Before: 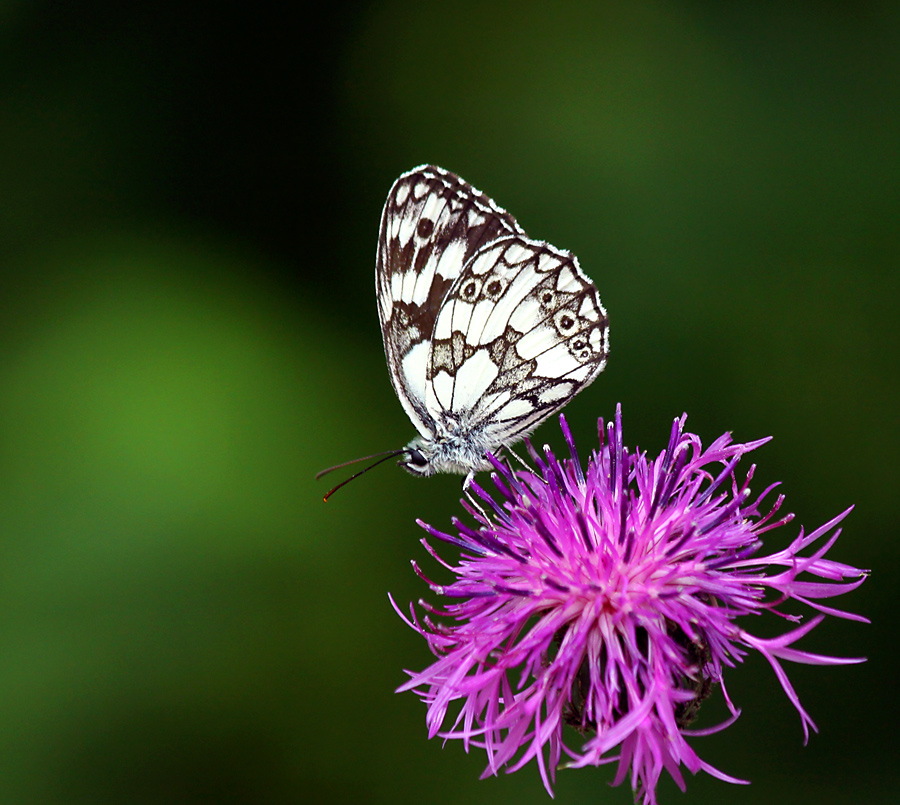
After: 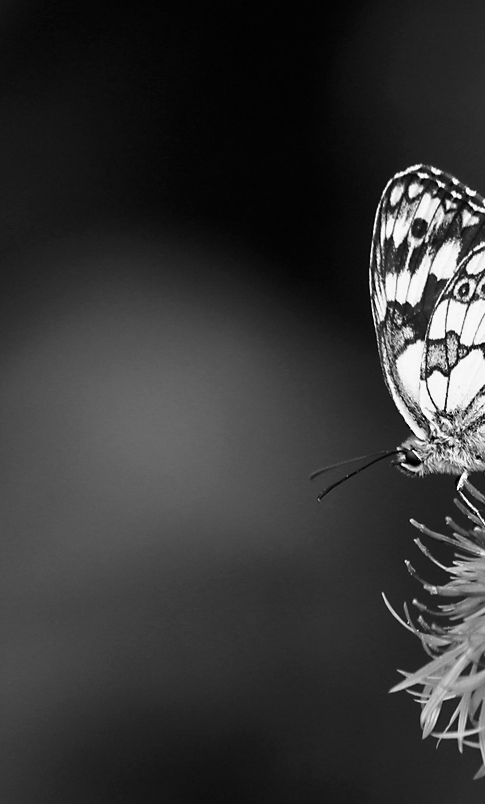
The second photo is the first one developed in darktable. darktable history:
tone equalizer: on, module defaults
crop: left 0.673%, right 45.342%, bottom 0.083%
color calibration: output gray [0.267, 0.423, 0.261, 0], illuminant custom, x 0.368, y 0.373, temperature 4332.95 K
